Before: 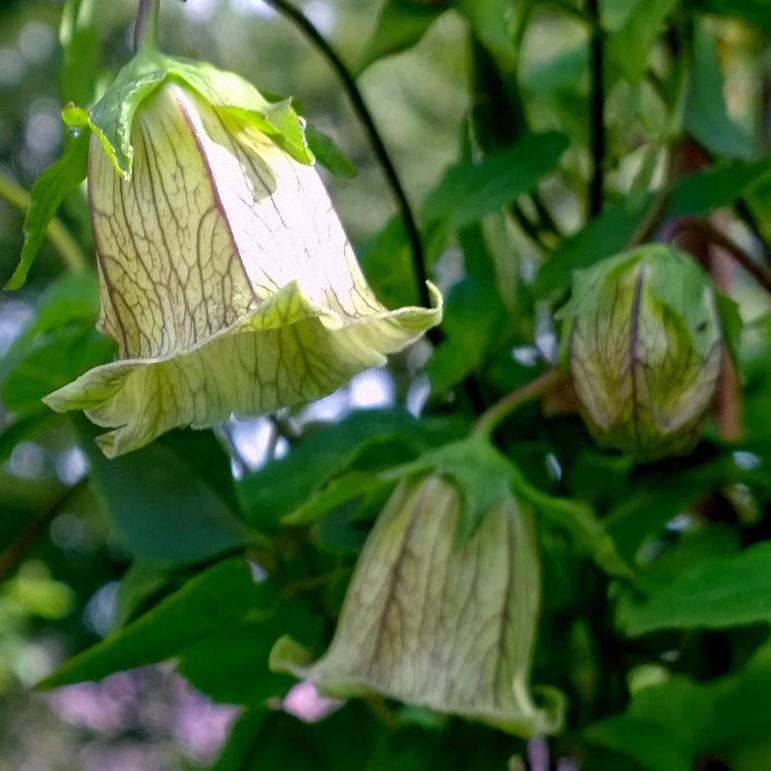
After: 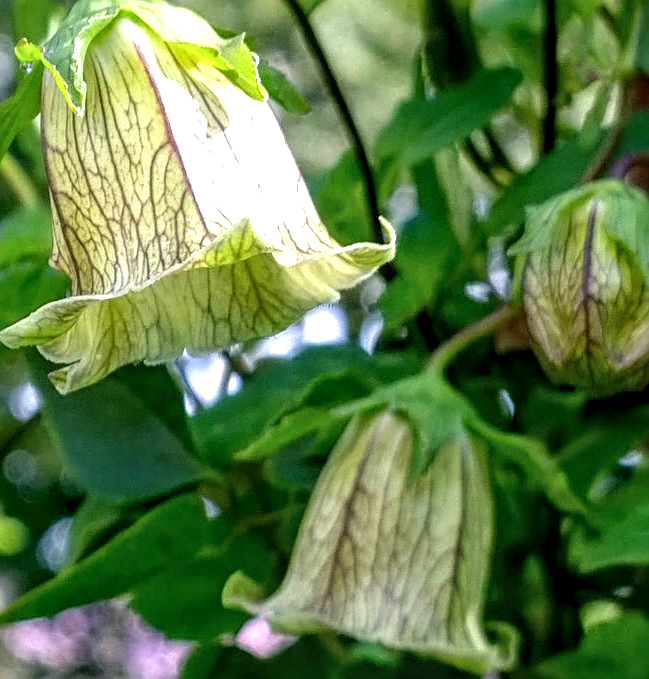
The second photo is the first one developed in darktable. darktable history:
sharpen: on, module defaults
exposure: black level correction -0.001, exposure 0.537 EV, compensate exposure bias true, compensate highlight preservation false
local contrast: highlights 61%, detail 143%, midtone range 0.427
crop: left 6.218%, top 8.337%, right 9.525%, bottom 3.554%
